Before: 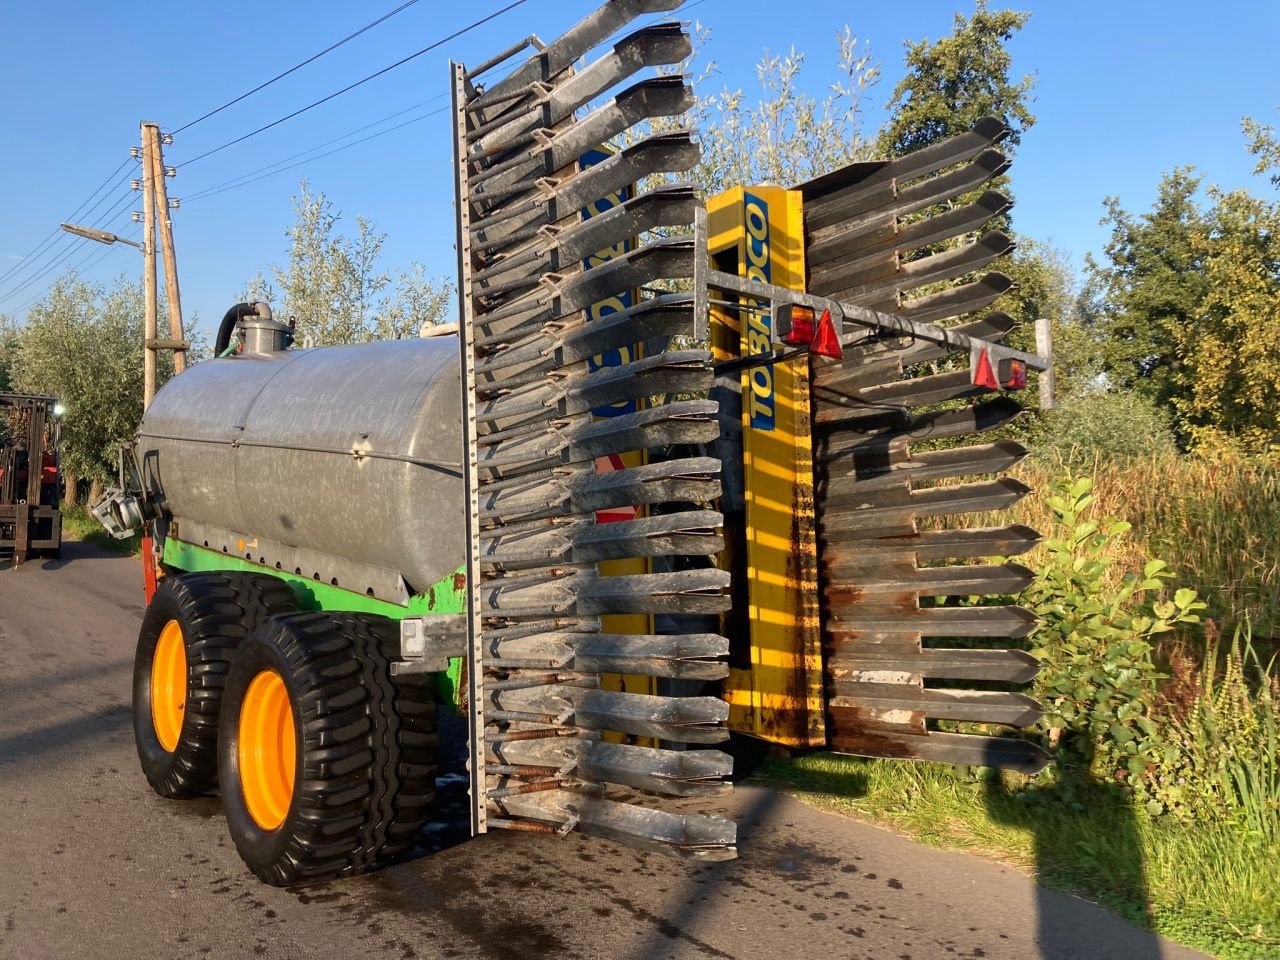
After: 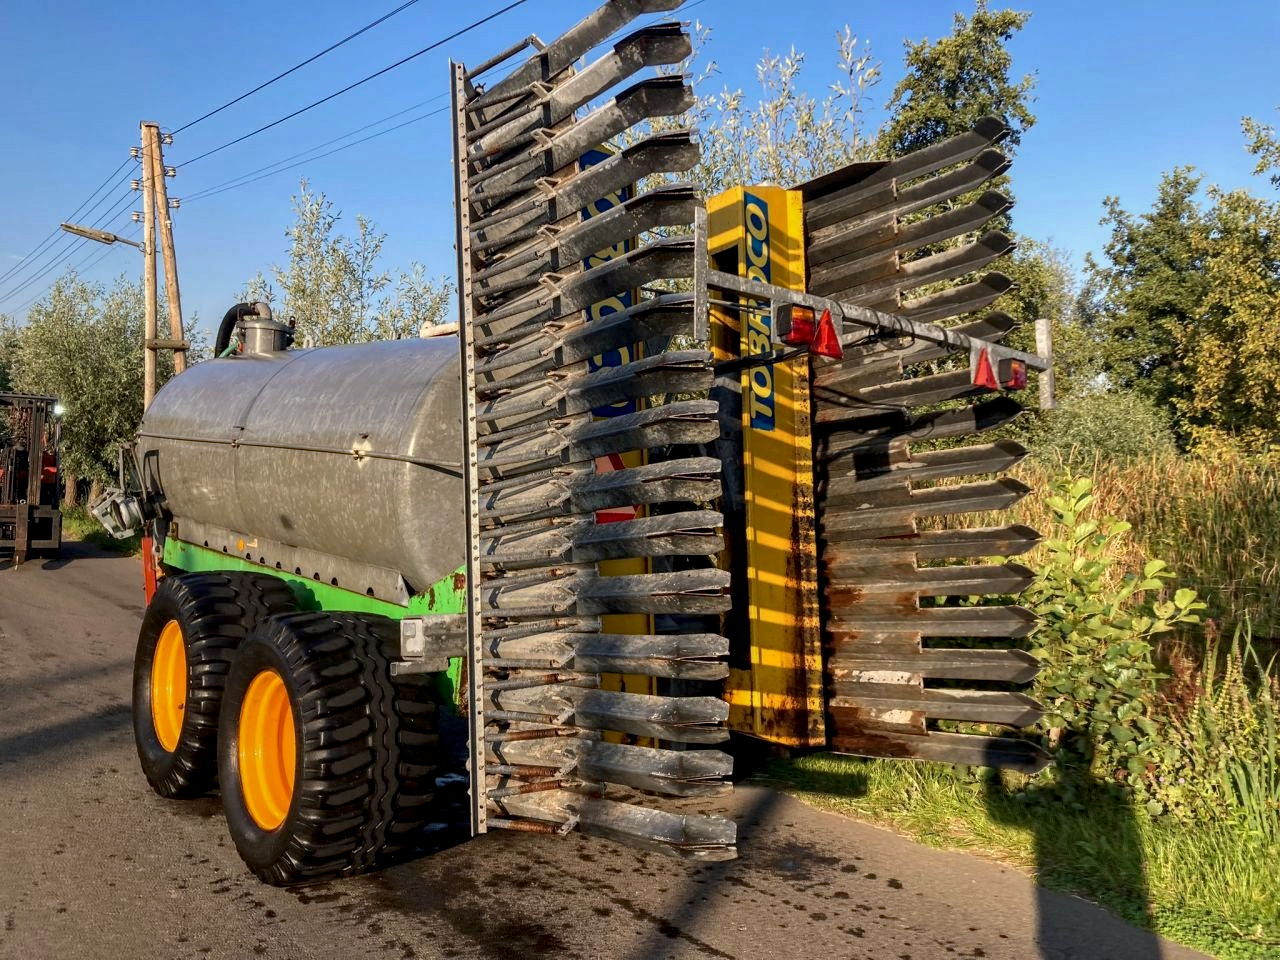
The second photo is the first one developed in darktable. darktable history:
exposure: exposure -0.158 EV, compensate highlight preservation false
haze removal: compatibility mode true, adaptive false
local contrast: detail 130%
